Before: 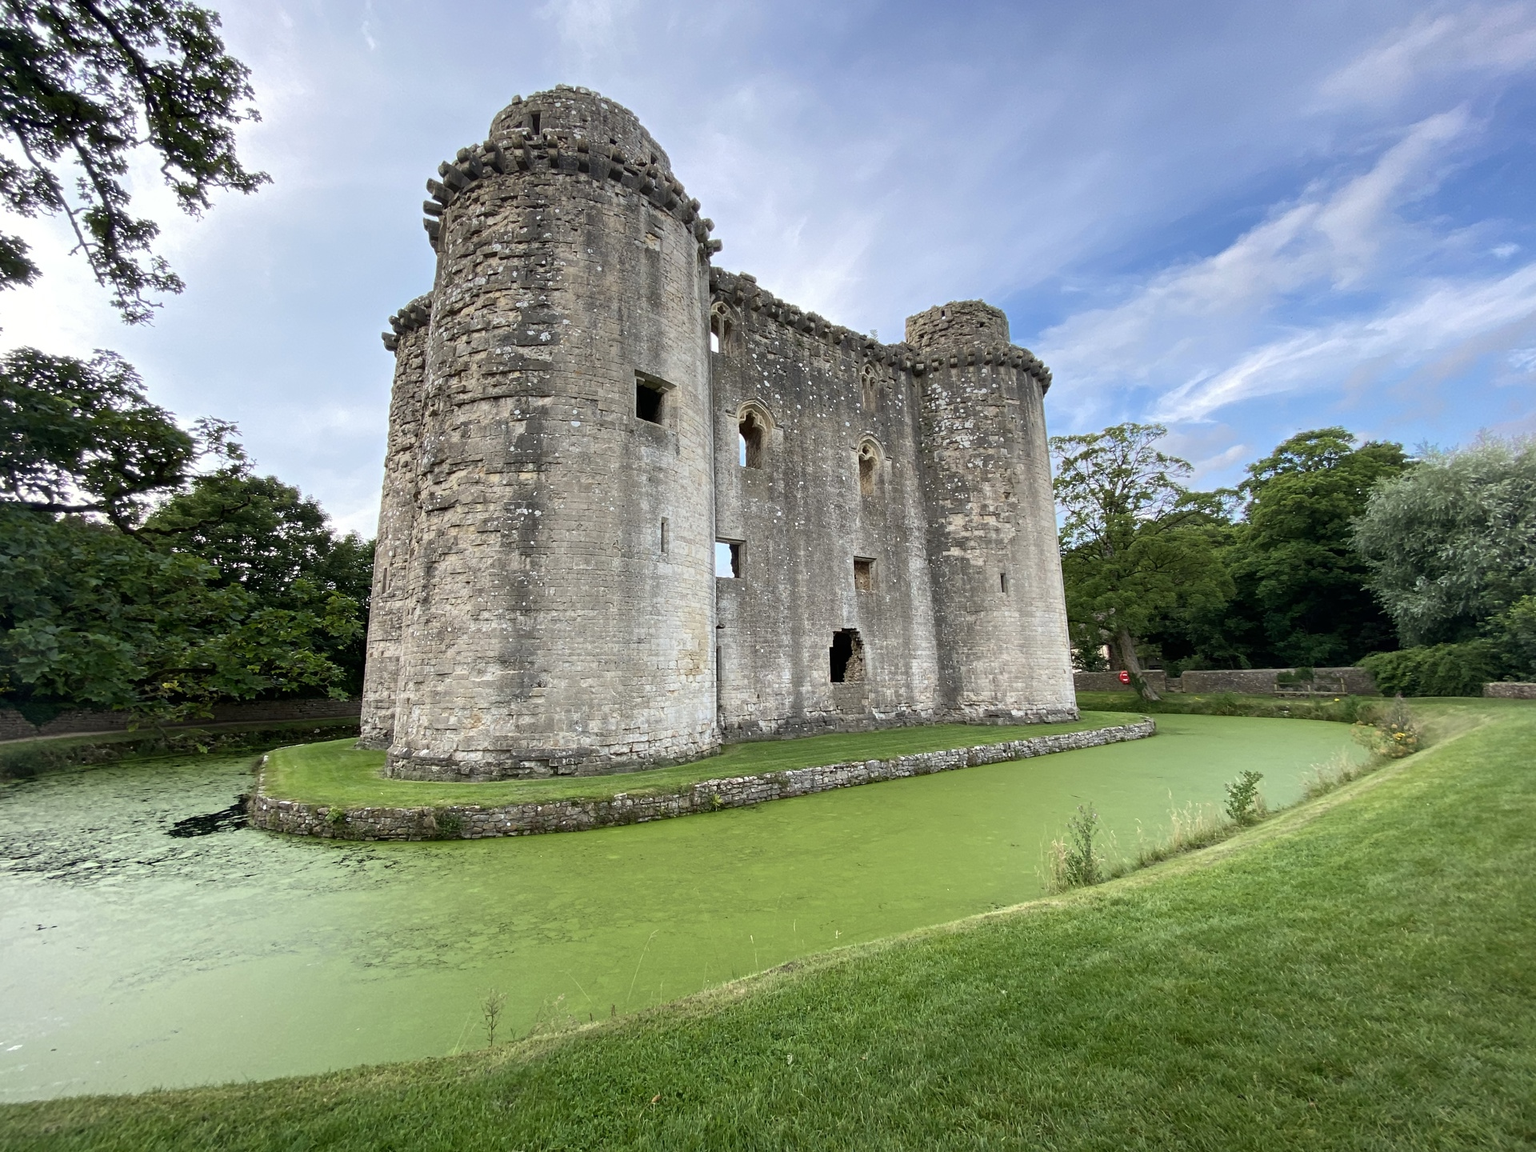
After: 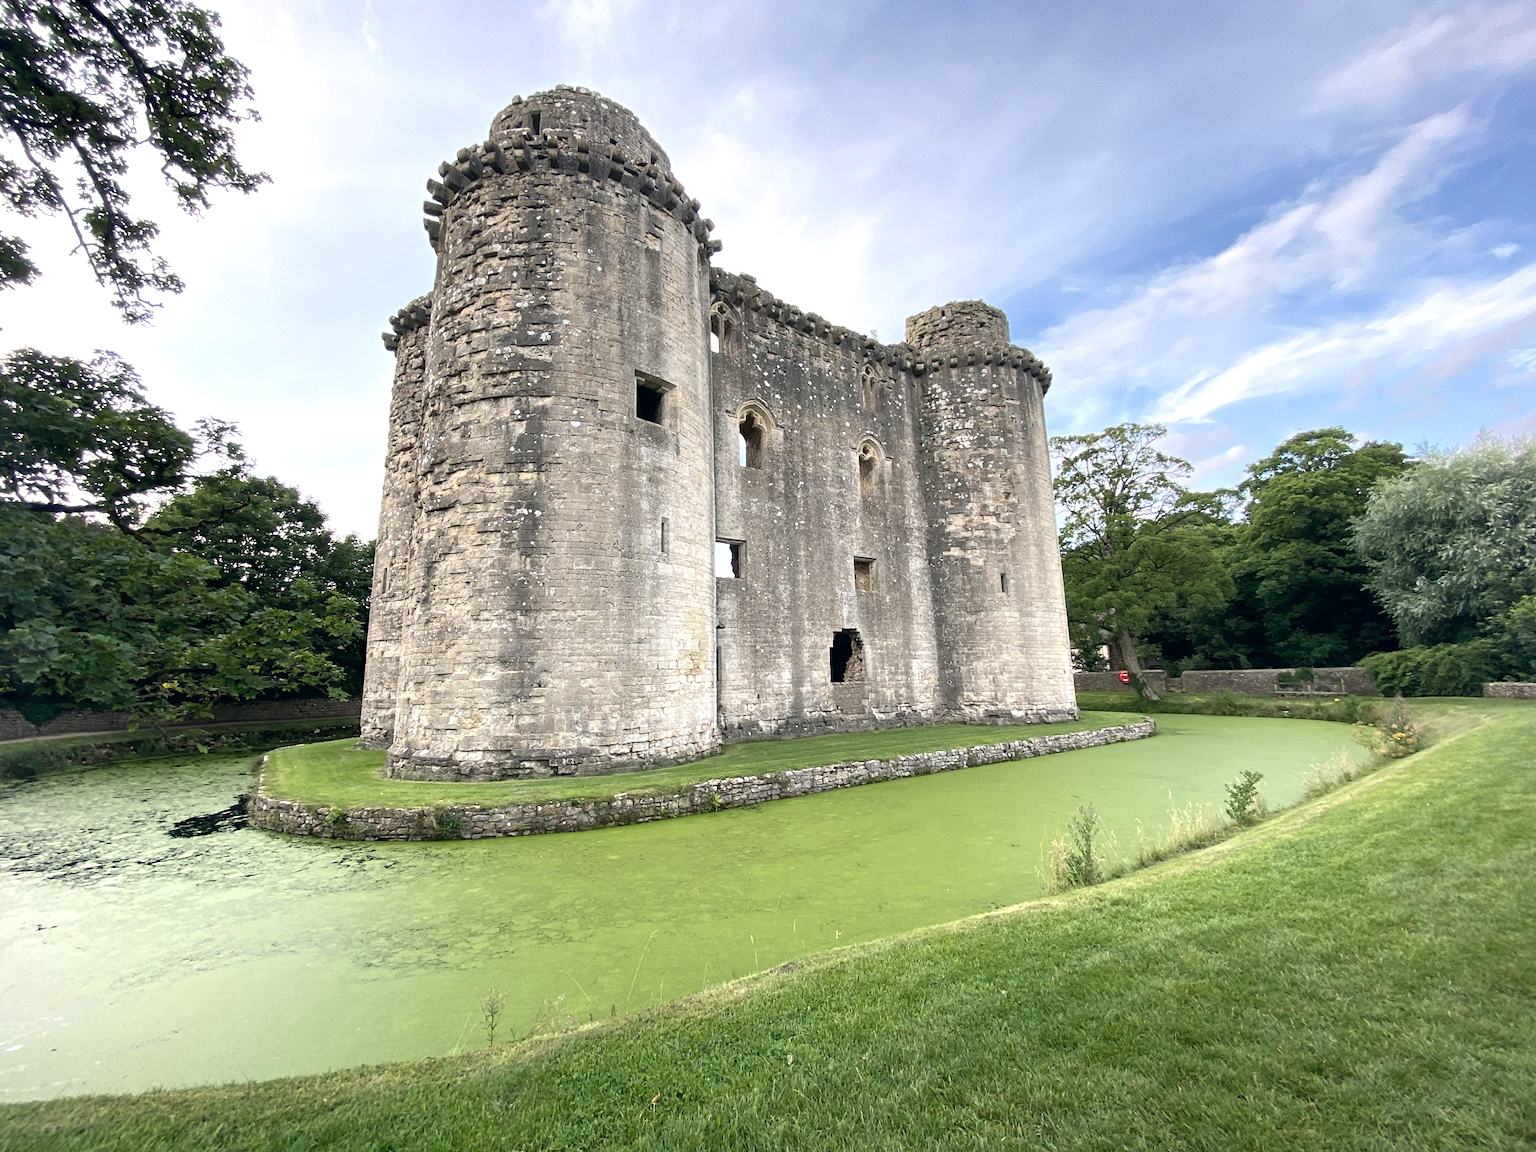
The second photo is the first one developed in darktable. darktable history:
color correction: highlights a* 2.93, highlights b* 5, shadows a* -1.97, shadows b* -4.93, saturation 0.784
exposure: exposure 0.509 EV, compensate highlight preservation false
